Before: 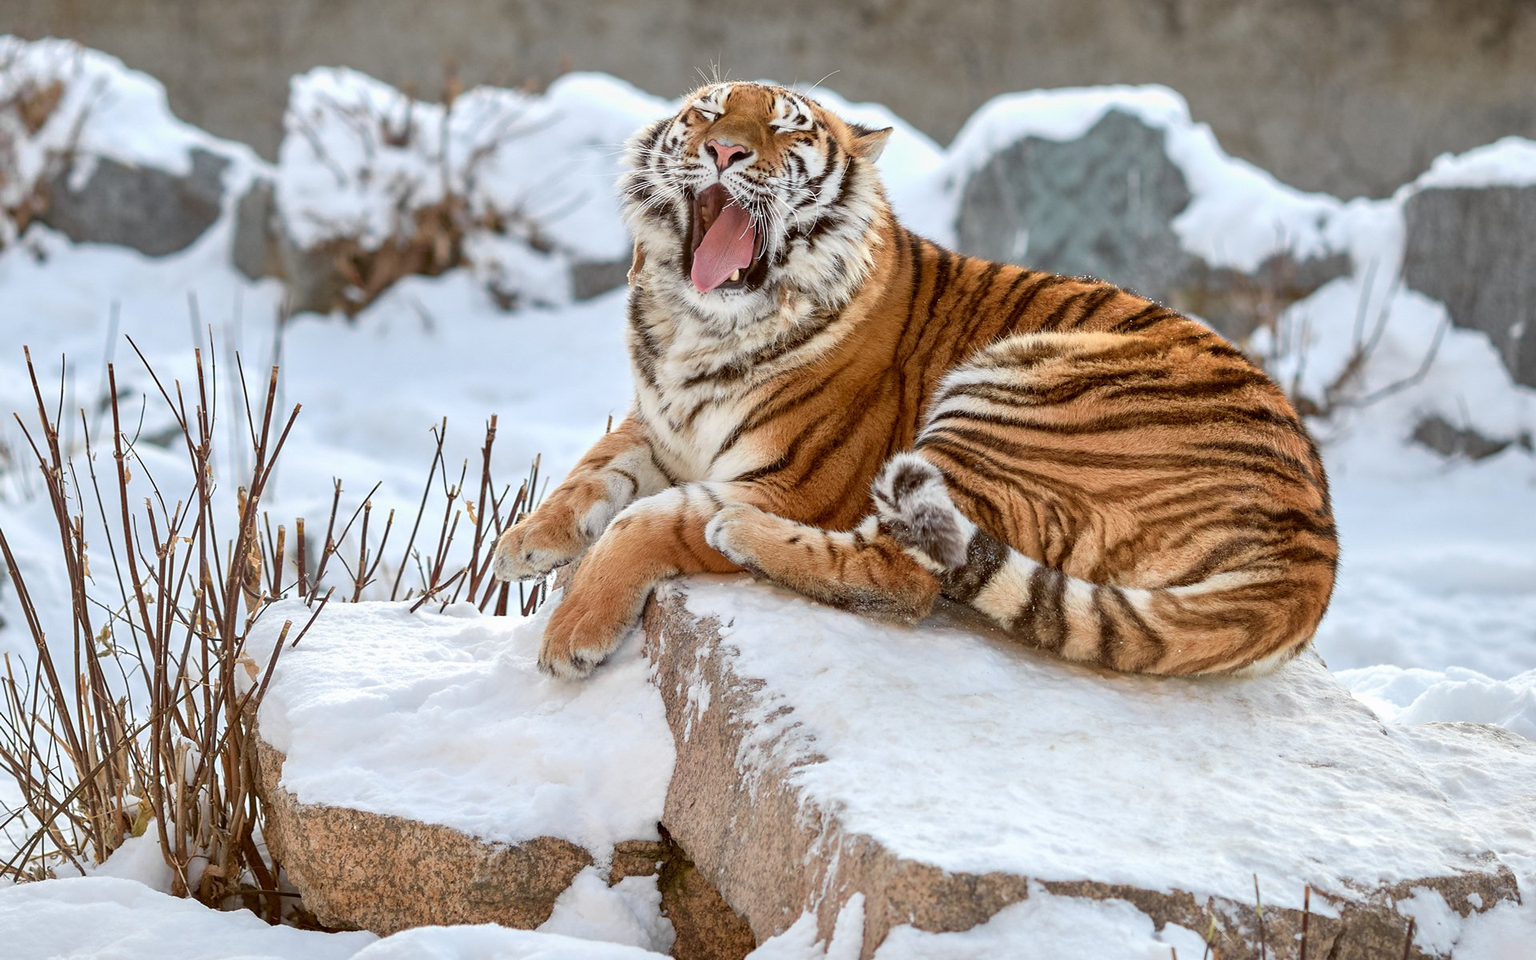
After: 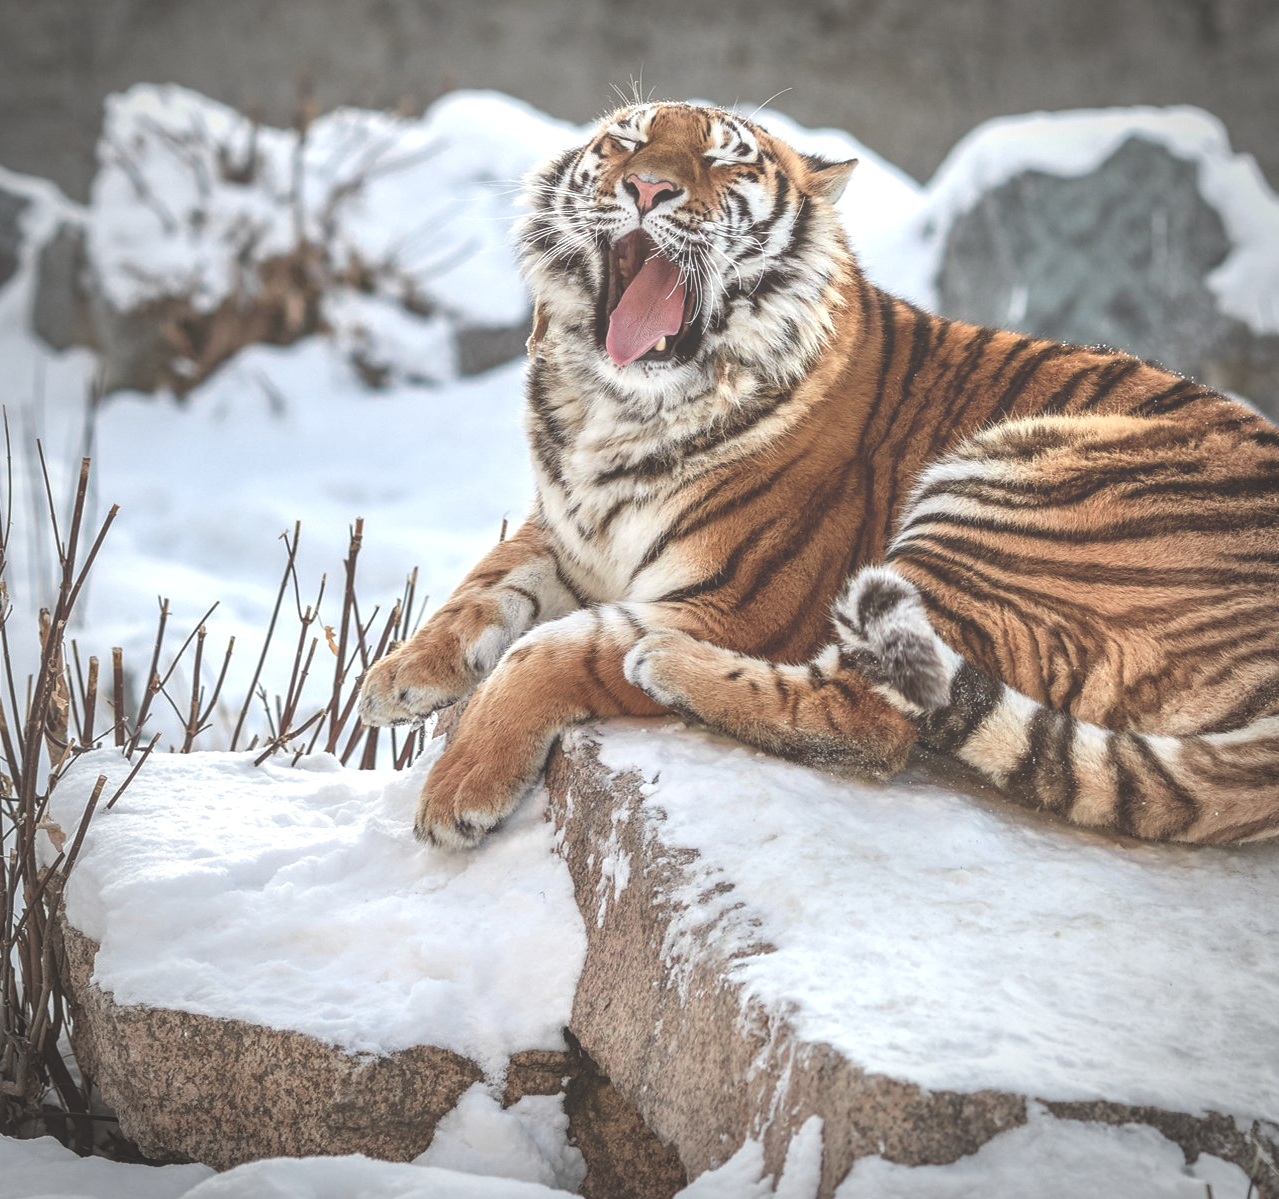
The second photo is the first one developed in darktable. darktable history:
sharpen: radius 2.874, amount 0.859, threshold 47.074
exposure: black level correction -0.086, compensate highlight preservation false
crop and rotate: left 13.46%, right 19.874%
vignetting: fall-off start 75.24%, width/height ratio 1.078
local contrast: highlights 26%, detail 150%
